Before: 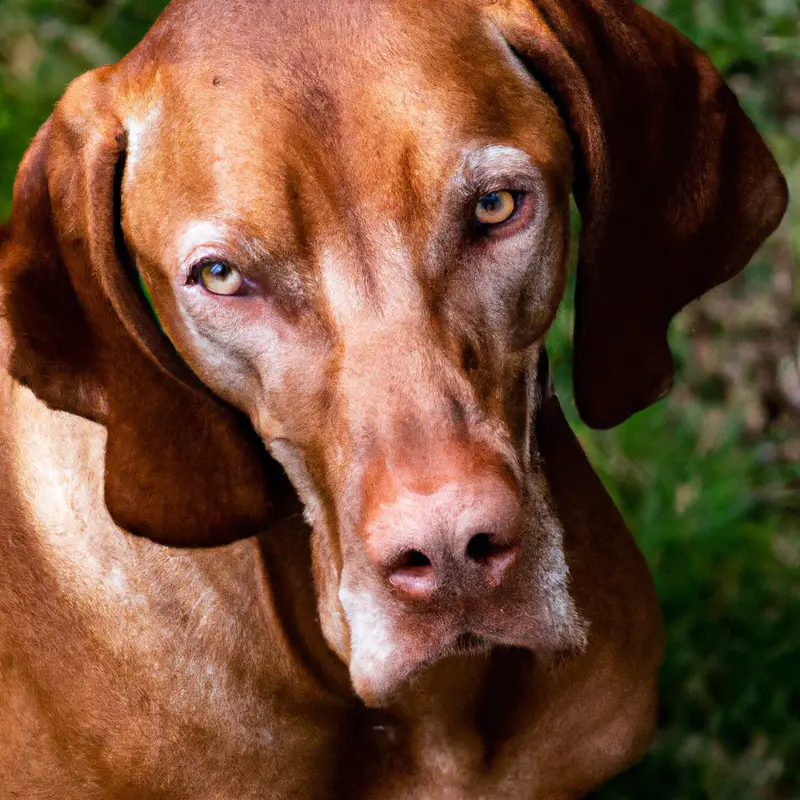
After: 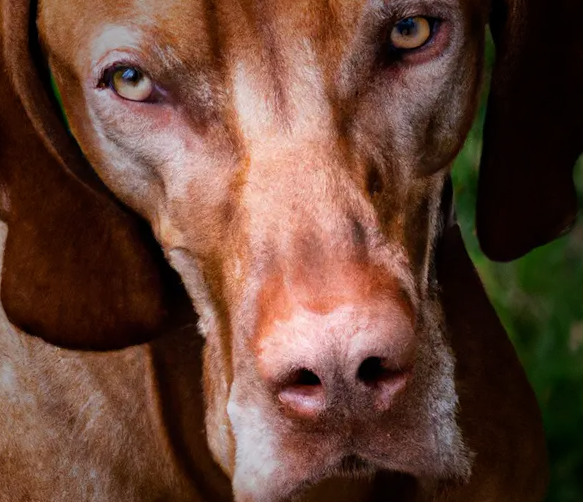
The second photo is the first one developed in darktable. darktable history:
vignetting: fall-off start 32.99%, fall-off radius 64.63%, brightness -0.57, saturation 0, width/height ratio 0.963
crop and rotate: angle -4.11°, left 9.717%, top 20.997%, right 12.298%, bottom 11.909%
